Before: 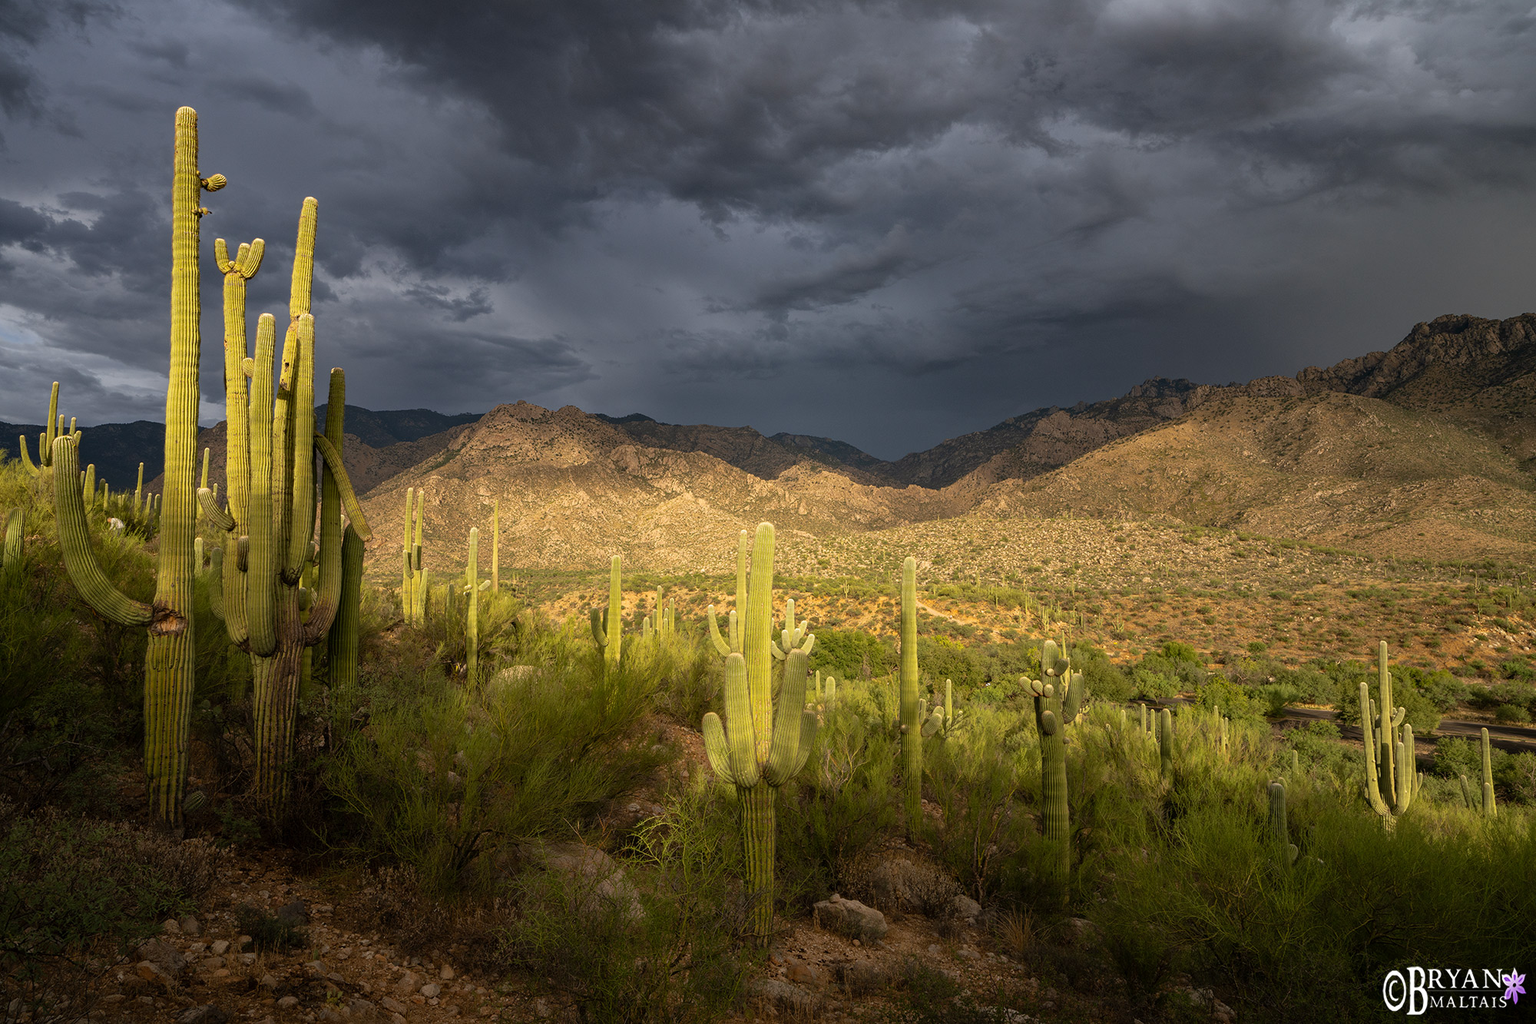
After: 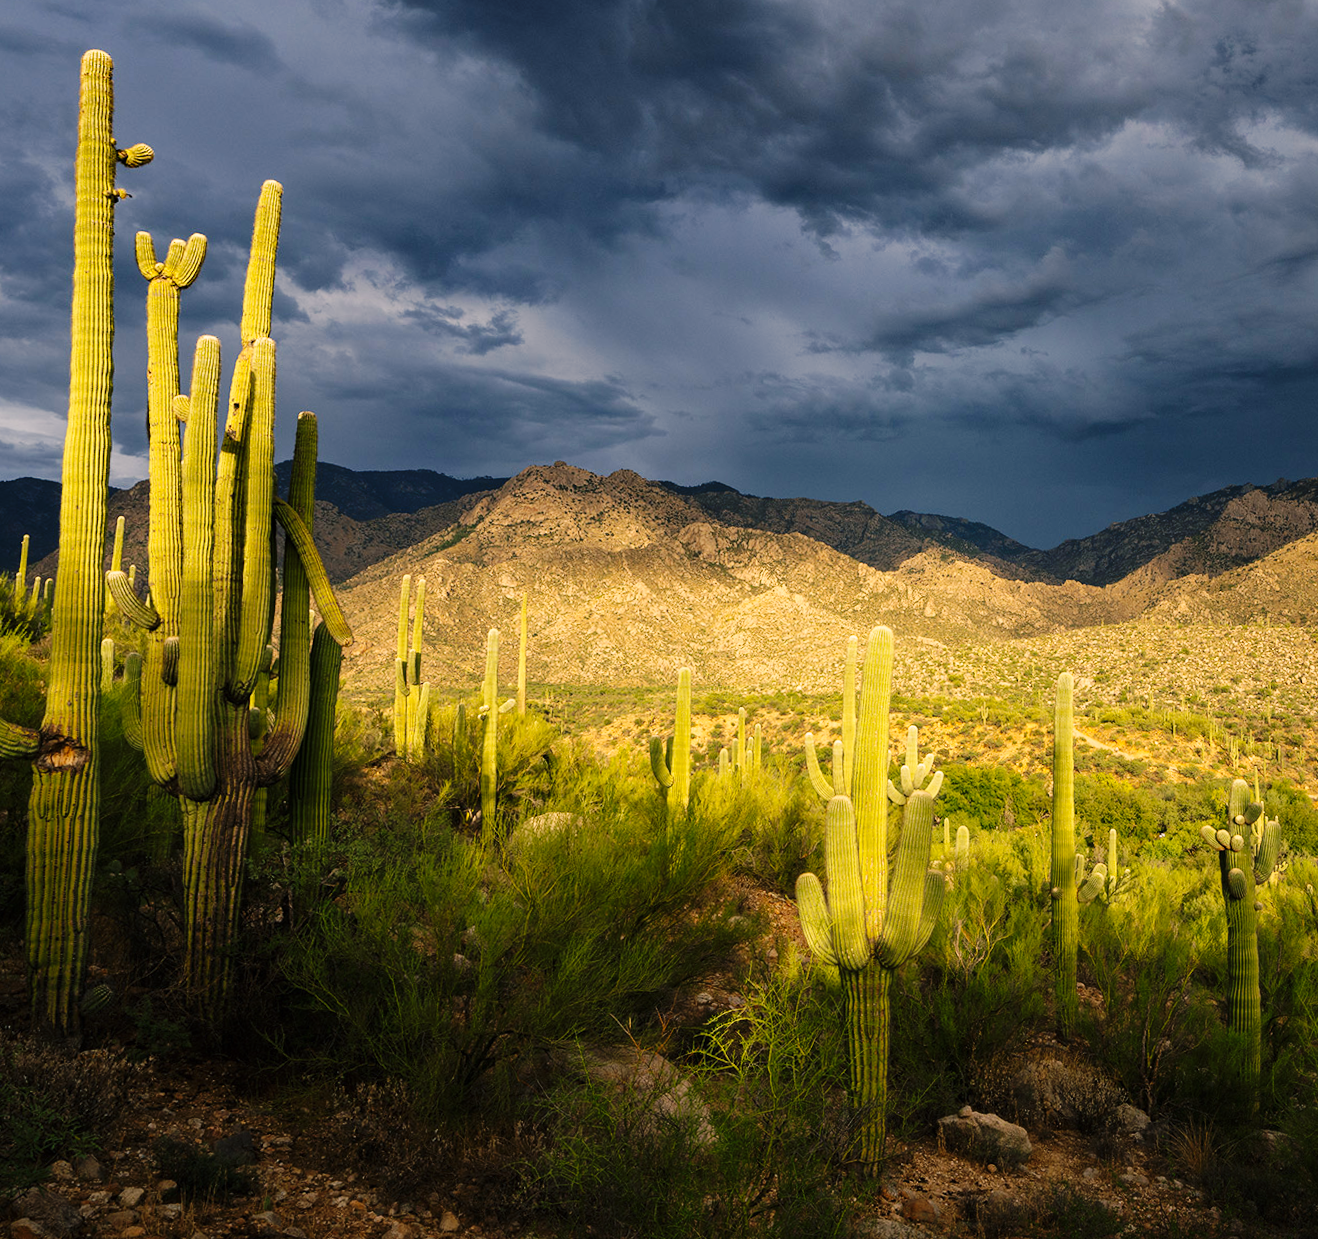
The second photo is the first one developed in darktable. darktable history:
crop and rotate: left 8.786%, right 24.548%
rotate and perspective: rotation 0.679°, lens shift (horizontal) 0.136, crop left 0.009, crop right 0.991, crop top 0.078, crop bottom 0.95
base curve: curves: ch0 [(0, 0) (0.036, 0.025) (0.121, 0.166) (0.206, 0.329) (0.605, 0.79) (1, 1)], preserve colors none
color balance rgb: shadows lift › chroma 5.41%, shadows lift › hue 240°, highlights gain › chroma 3.74%, highlights gain › hue 60°, saturation formula JzAzBz (2021)
